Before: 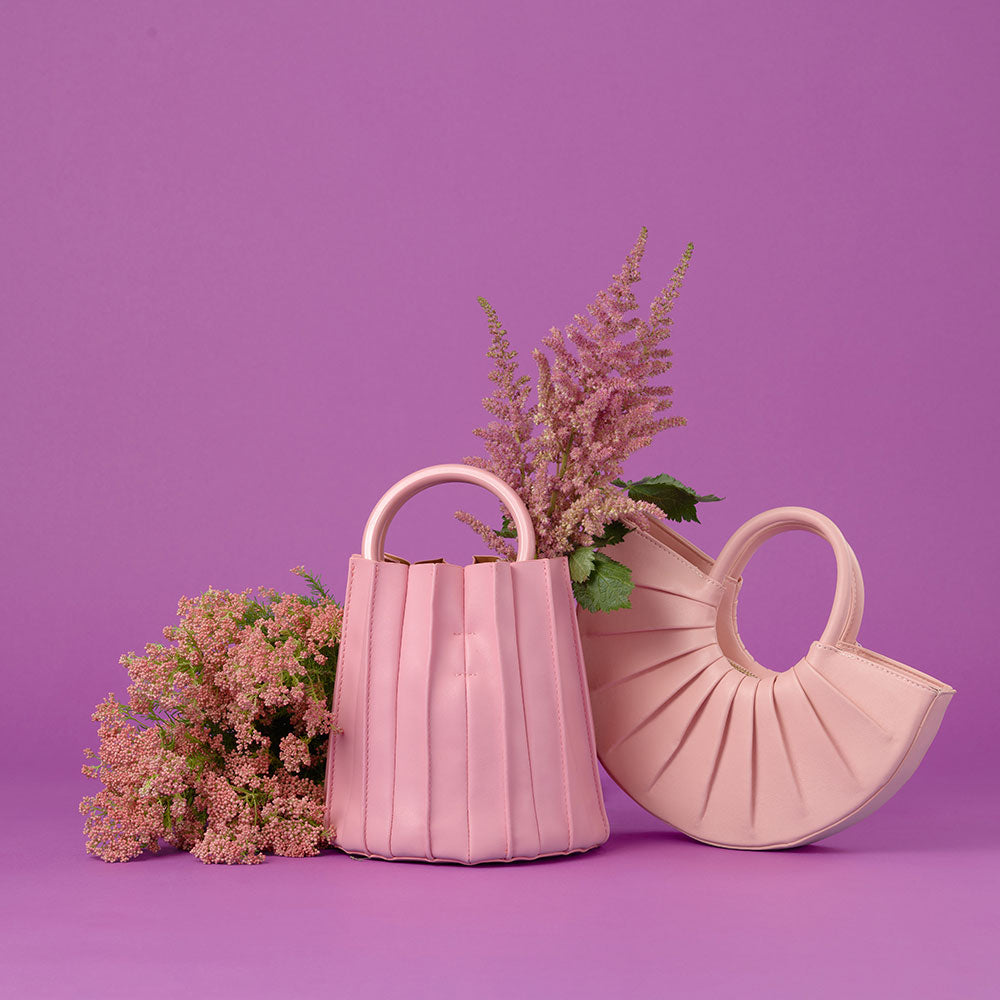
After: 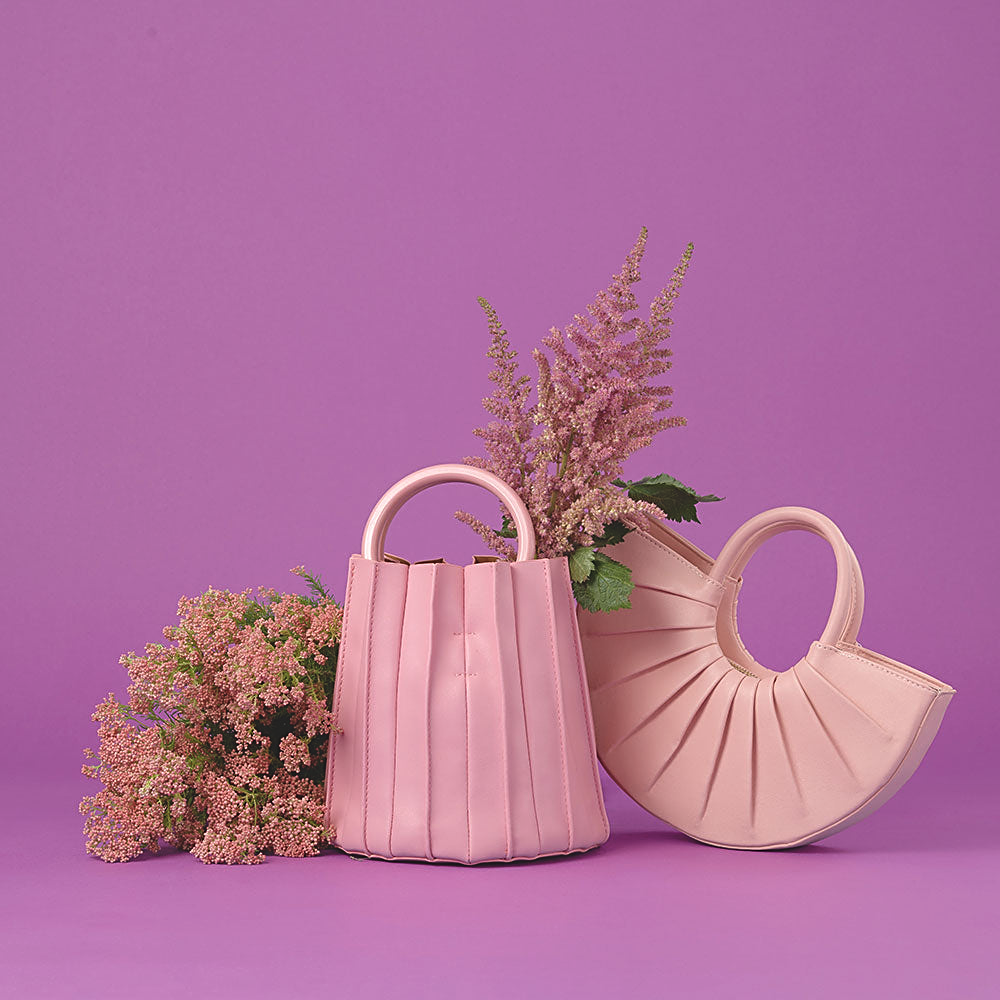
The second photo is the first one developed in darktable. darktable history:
sharpen: on, module defaults
exposure: black level correction -0.015, compensate highlight preservation false
